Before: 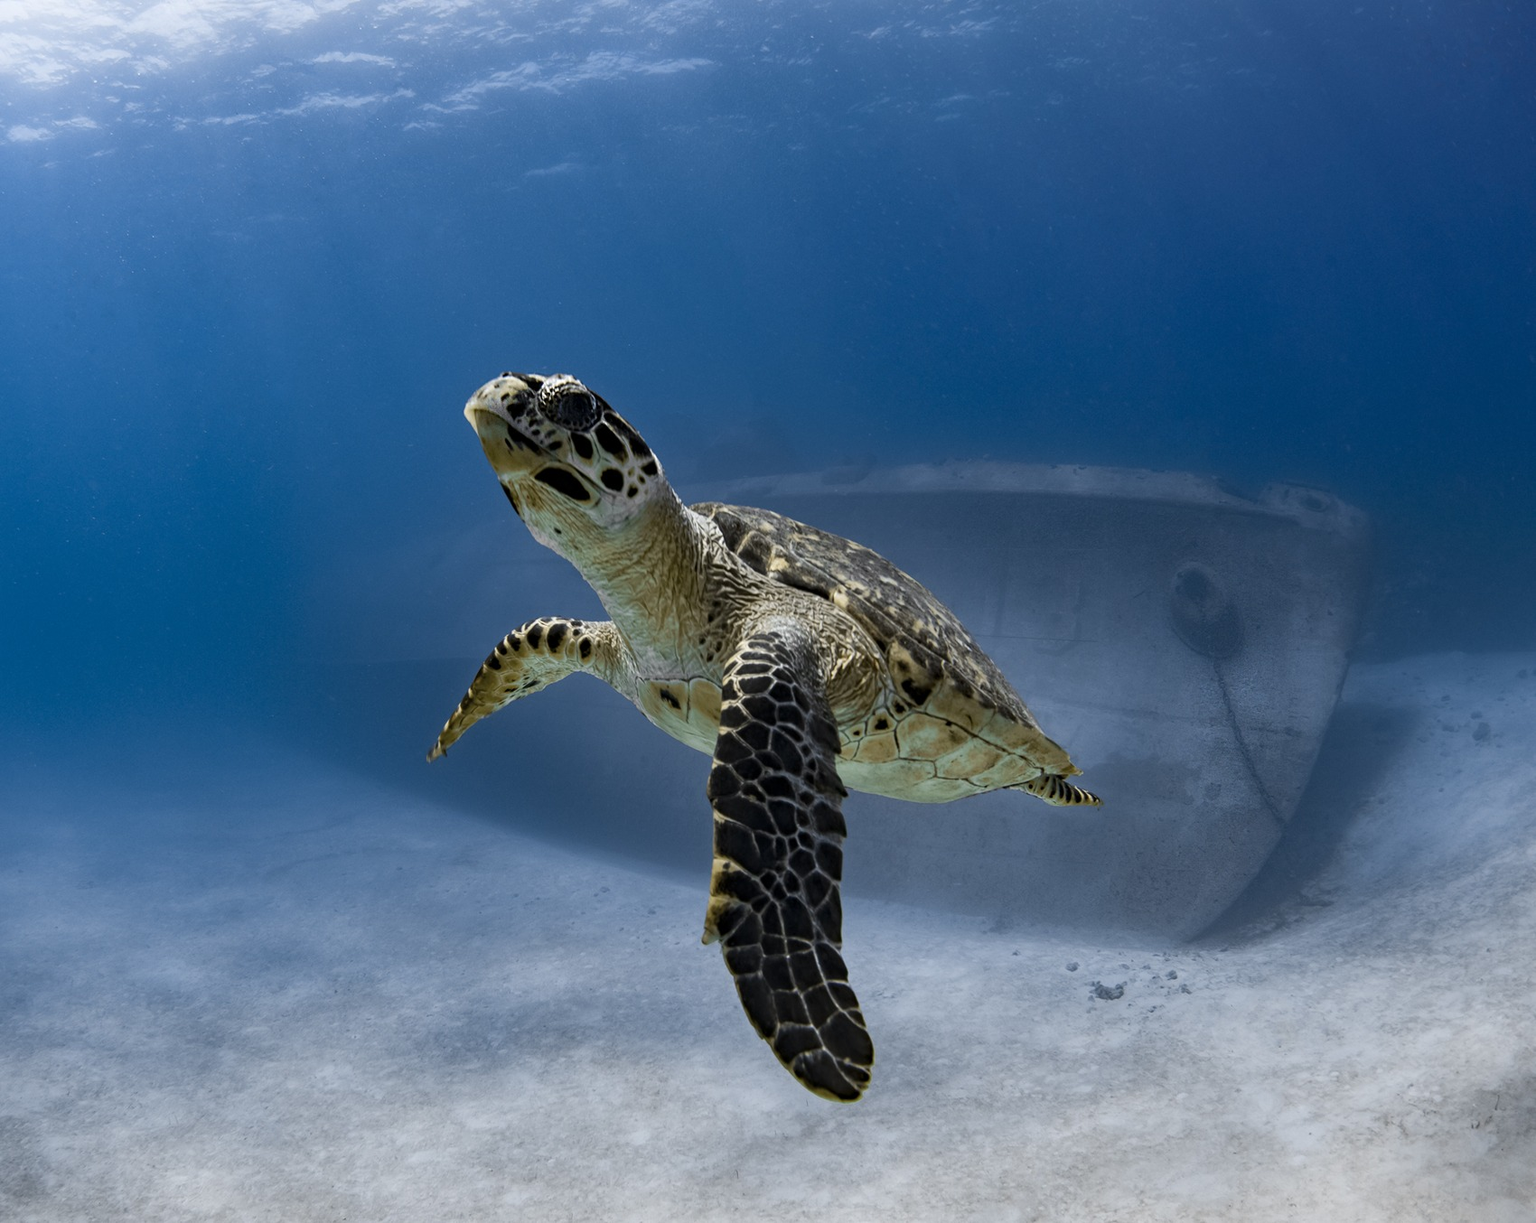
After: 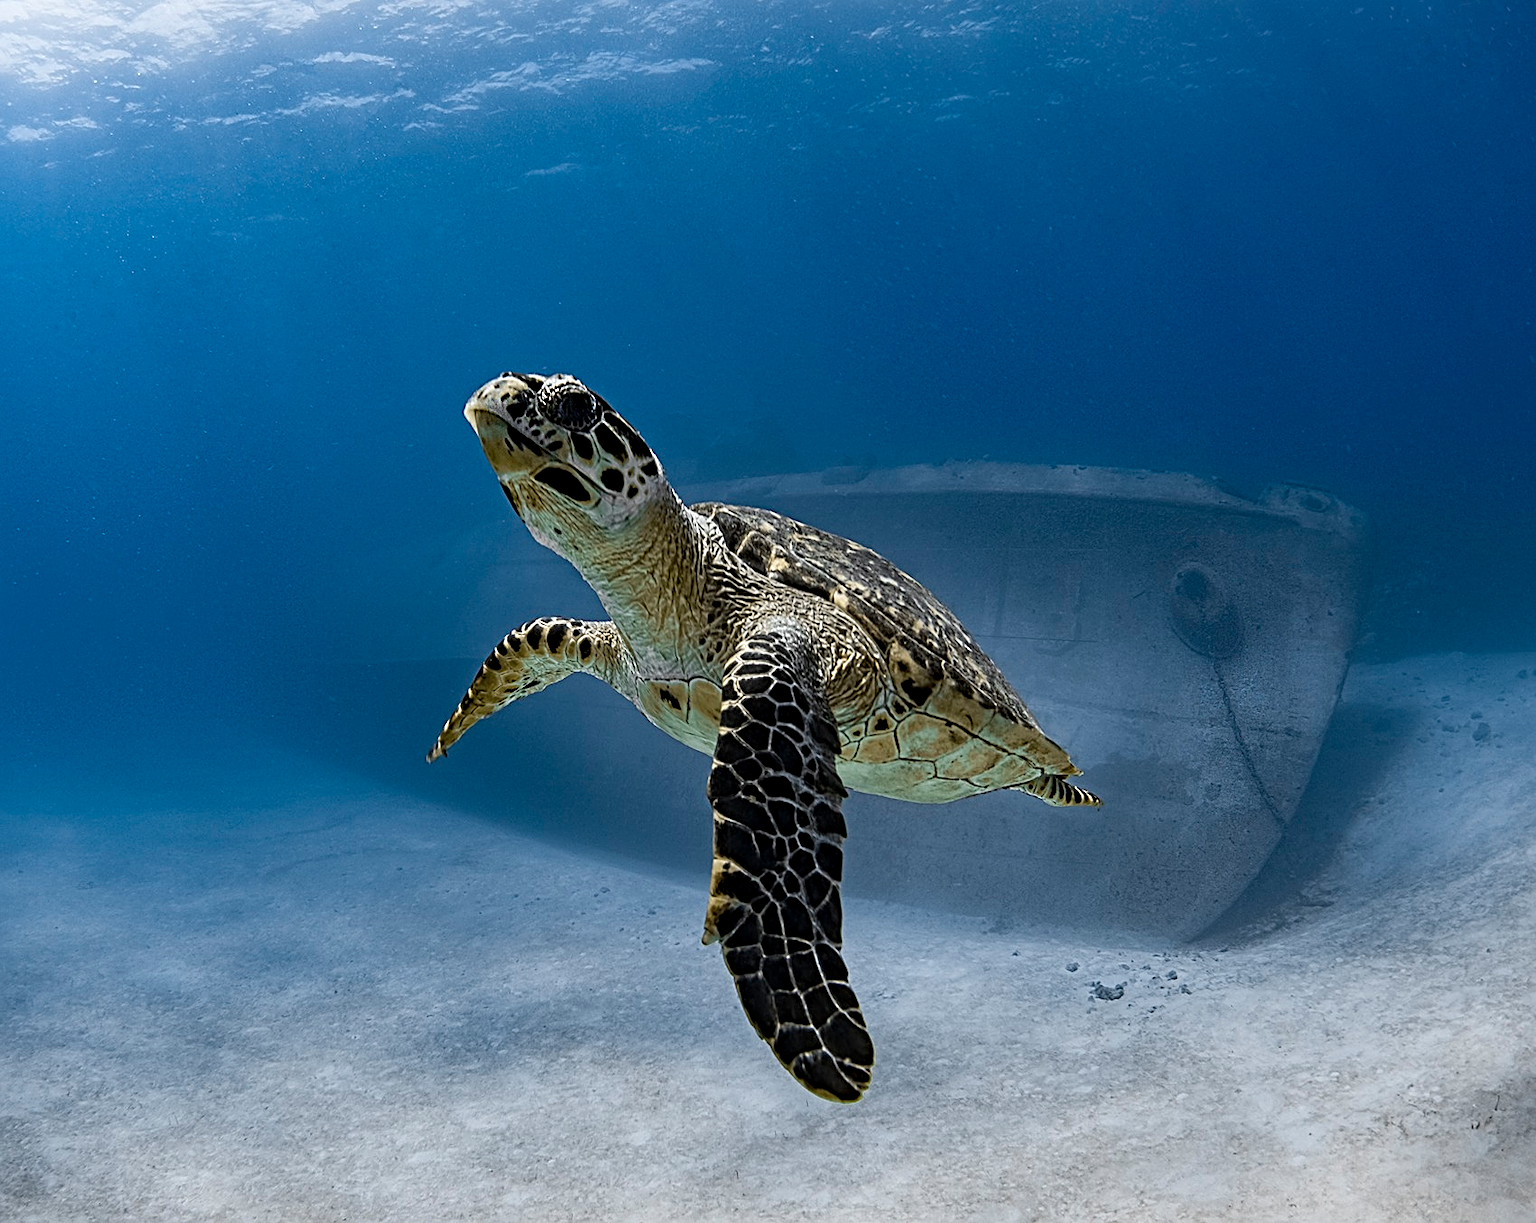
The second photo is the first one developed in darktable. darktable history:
tone equalizer: on, module defaults
sharpen: on, module defaults
contrast equalizer: y [[0.5, 0.5, 0.5, 0.539, 0.64, 0.611], [0.5 ×6], [0.5 ×6], [0 ×6], [0 ×6]]
